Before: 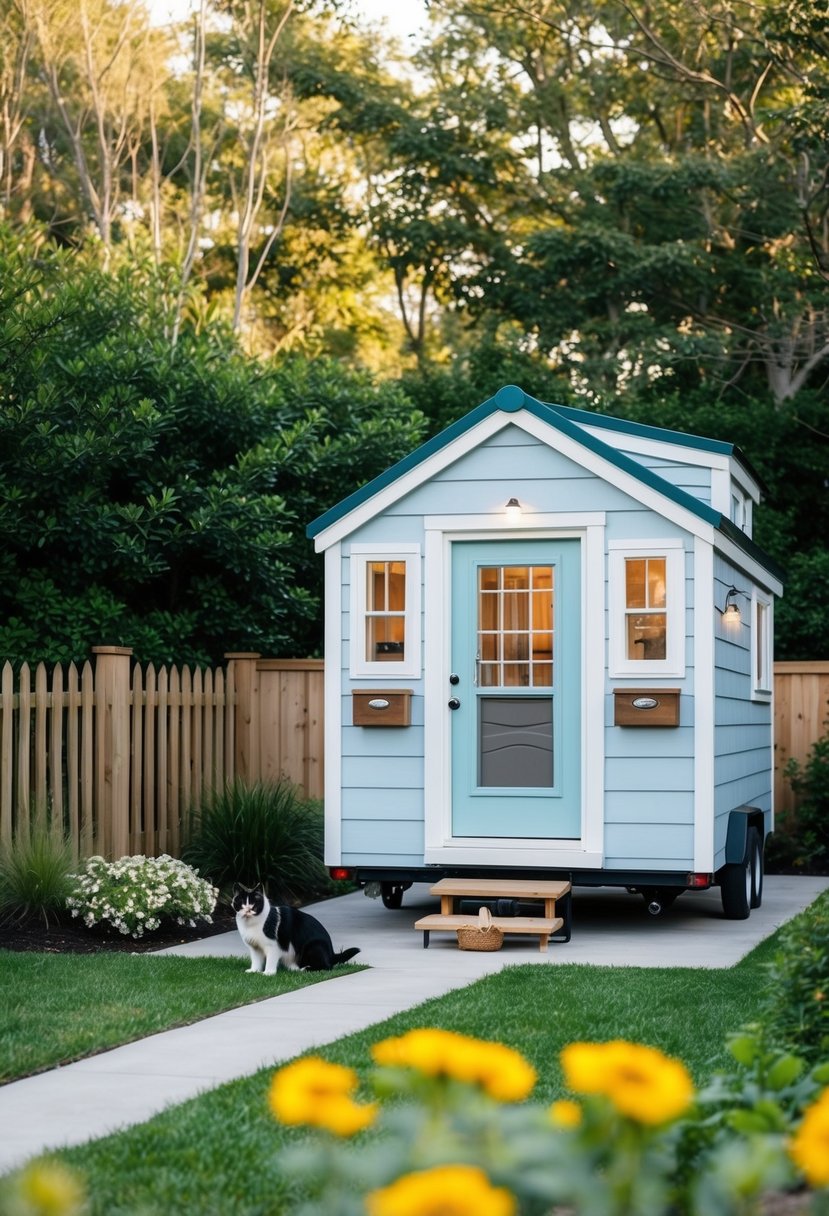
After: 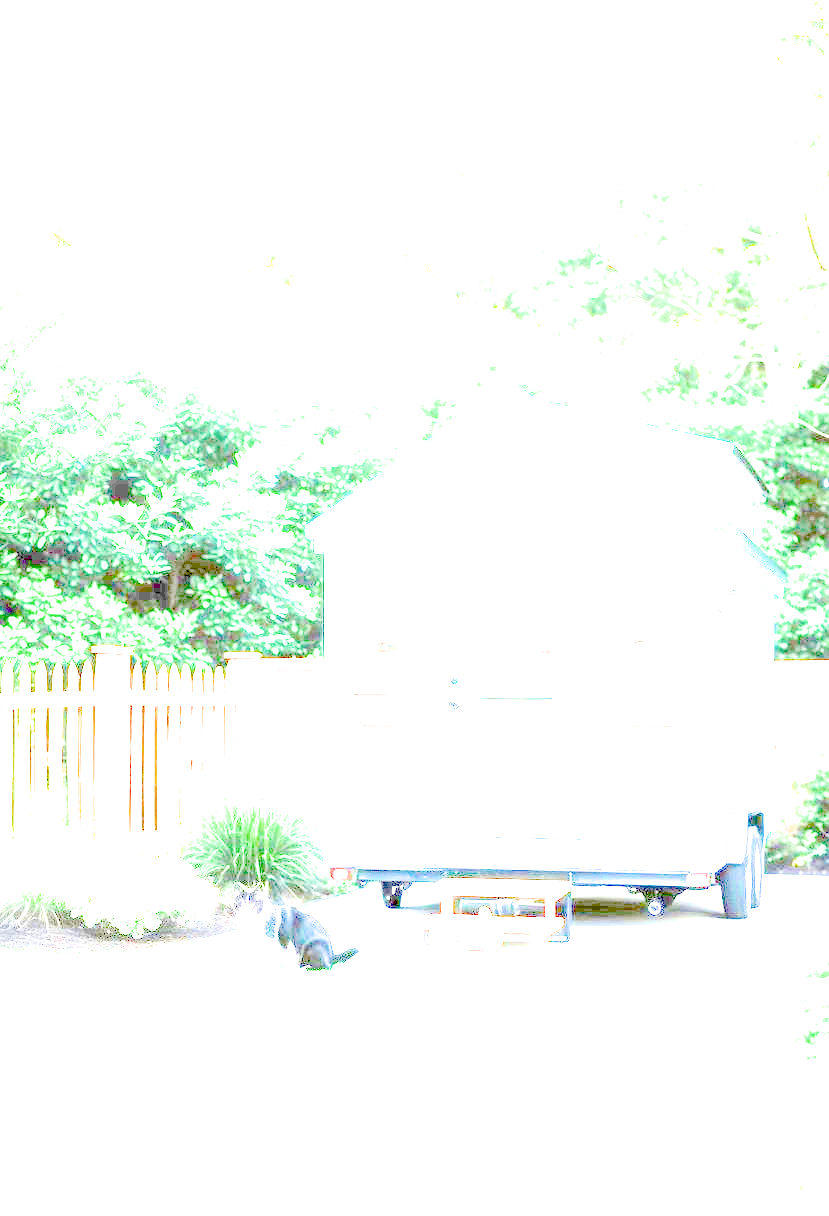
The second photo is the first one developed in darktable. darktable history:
filmic rgb: black relative exposure -8.01 EV, white relative exposure 3.94 EV, hardness 4.24
exposure: exposure 7.937 EV, compensate highlight preservation false
